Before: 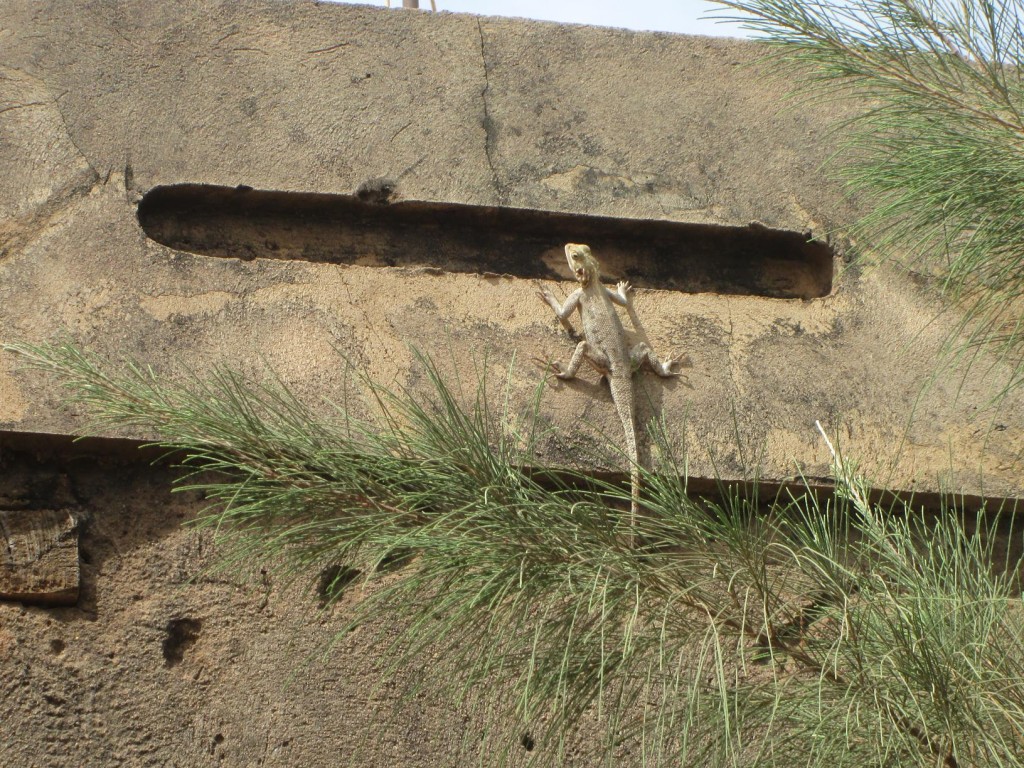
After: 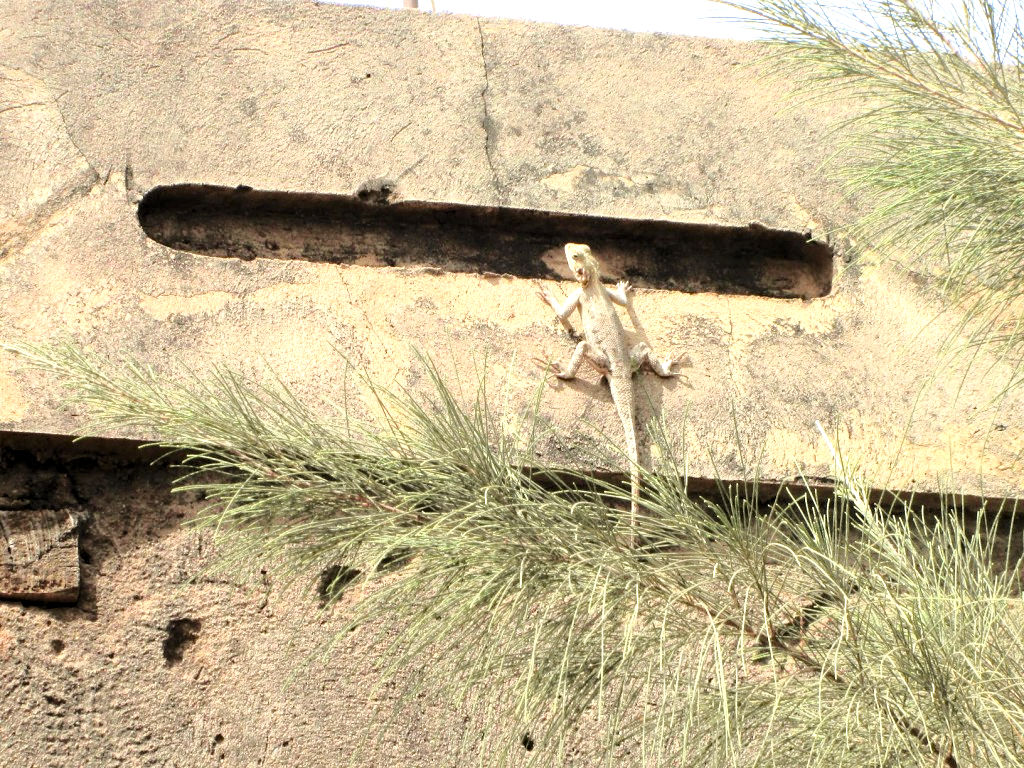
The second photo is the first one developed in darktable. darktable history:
tone curve: curves: ch0 [(0.003, 0.015) (0.104, 0.07) (0.239, 0.201) (0.327, 0.317) (0.401, 0.443) (0.495, 0.55) (0.65, 0.68) (0.832, 0.858) (1, 0.977)]; ch1 [(0, 0) (0.161, 0.092) (0.35, 0.33) (0.379, 0.401) (0.447, 0.476) (0.495, 0.499) (0.515, 0.518) (0.55, 0.557) (0.621, 0.615) (0.718, 0.734) (1, 1)]; ch2 [(0, 0) (0.359, 0.372) (0.437, 0.437) (0.502, 0.501) (0.534, 0.537) (0.599, 0.586) (1, 1)], color space Lab, independent channels, preserve colors none
levels: levels [0.073, 0.497, 0.972]
haze removal: compatibility mode true, adaptive false
exposure: black level correction 0, exposure 1.1 EV, compensate highlight preservation false
